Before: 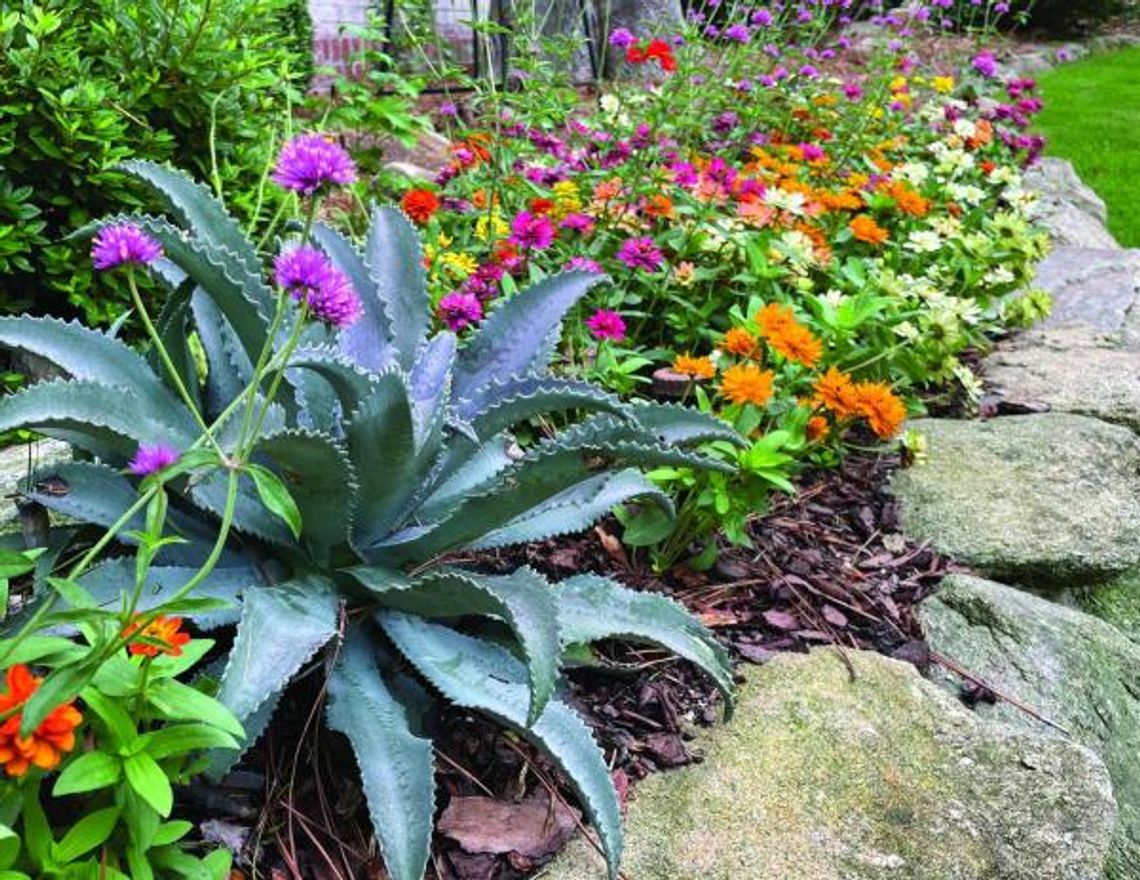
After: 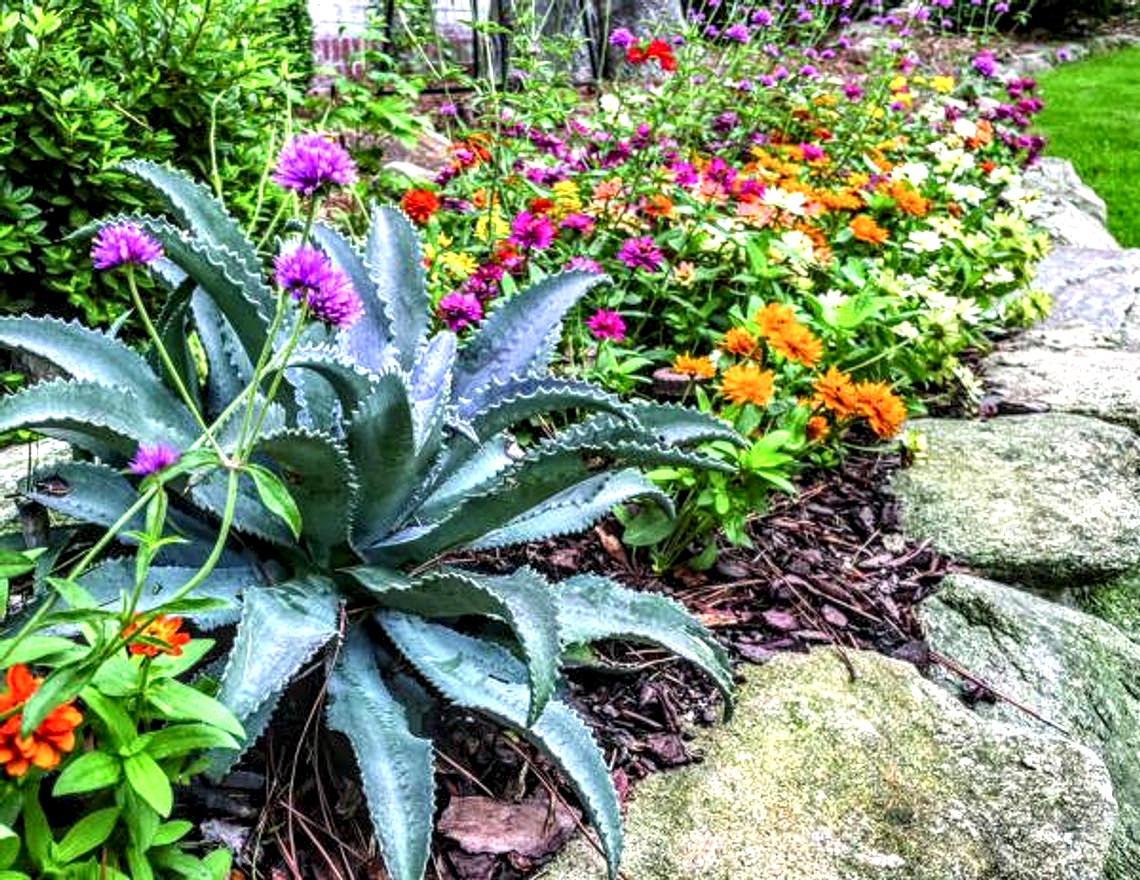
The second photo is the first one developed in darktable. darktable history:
local contrast: highlights 0%, shadows 0%, detail 182%
exposure: exposure 0.367 EV, compensate highlight preservation false
